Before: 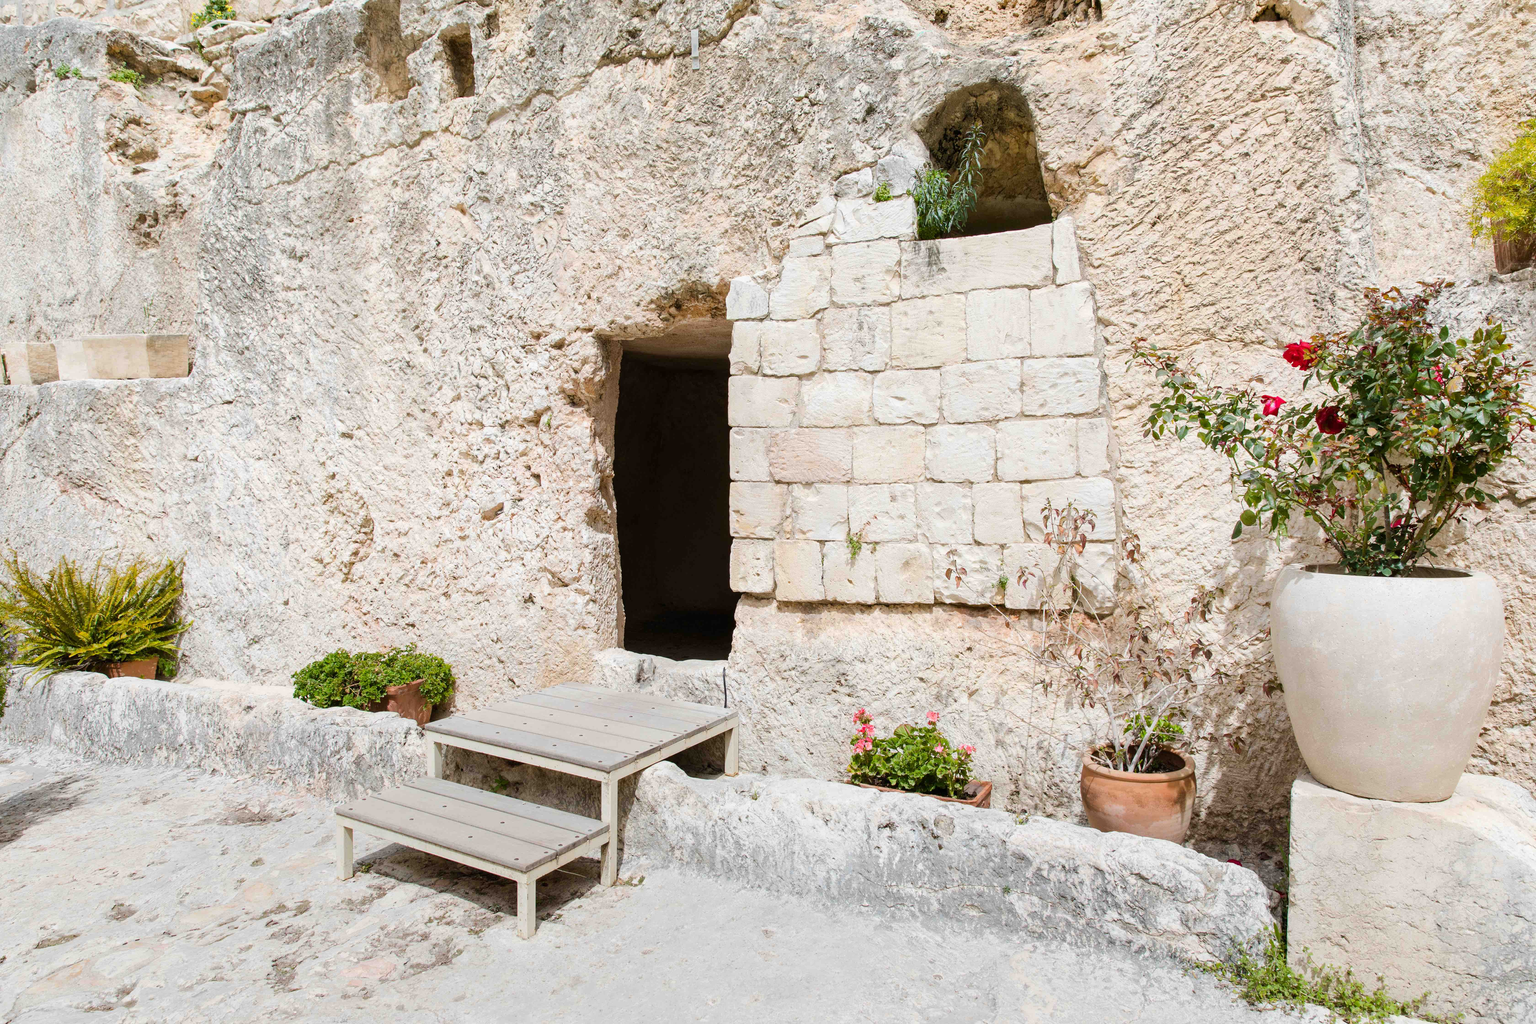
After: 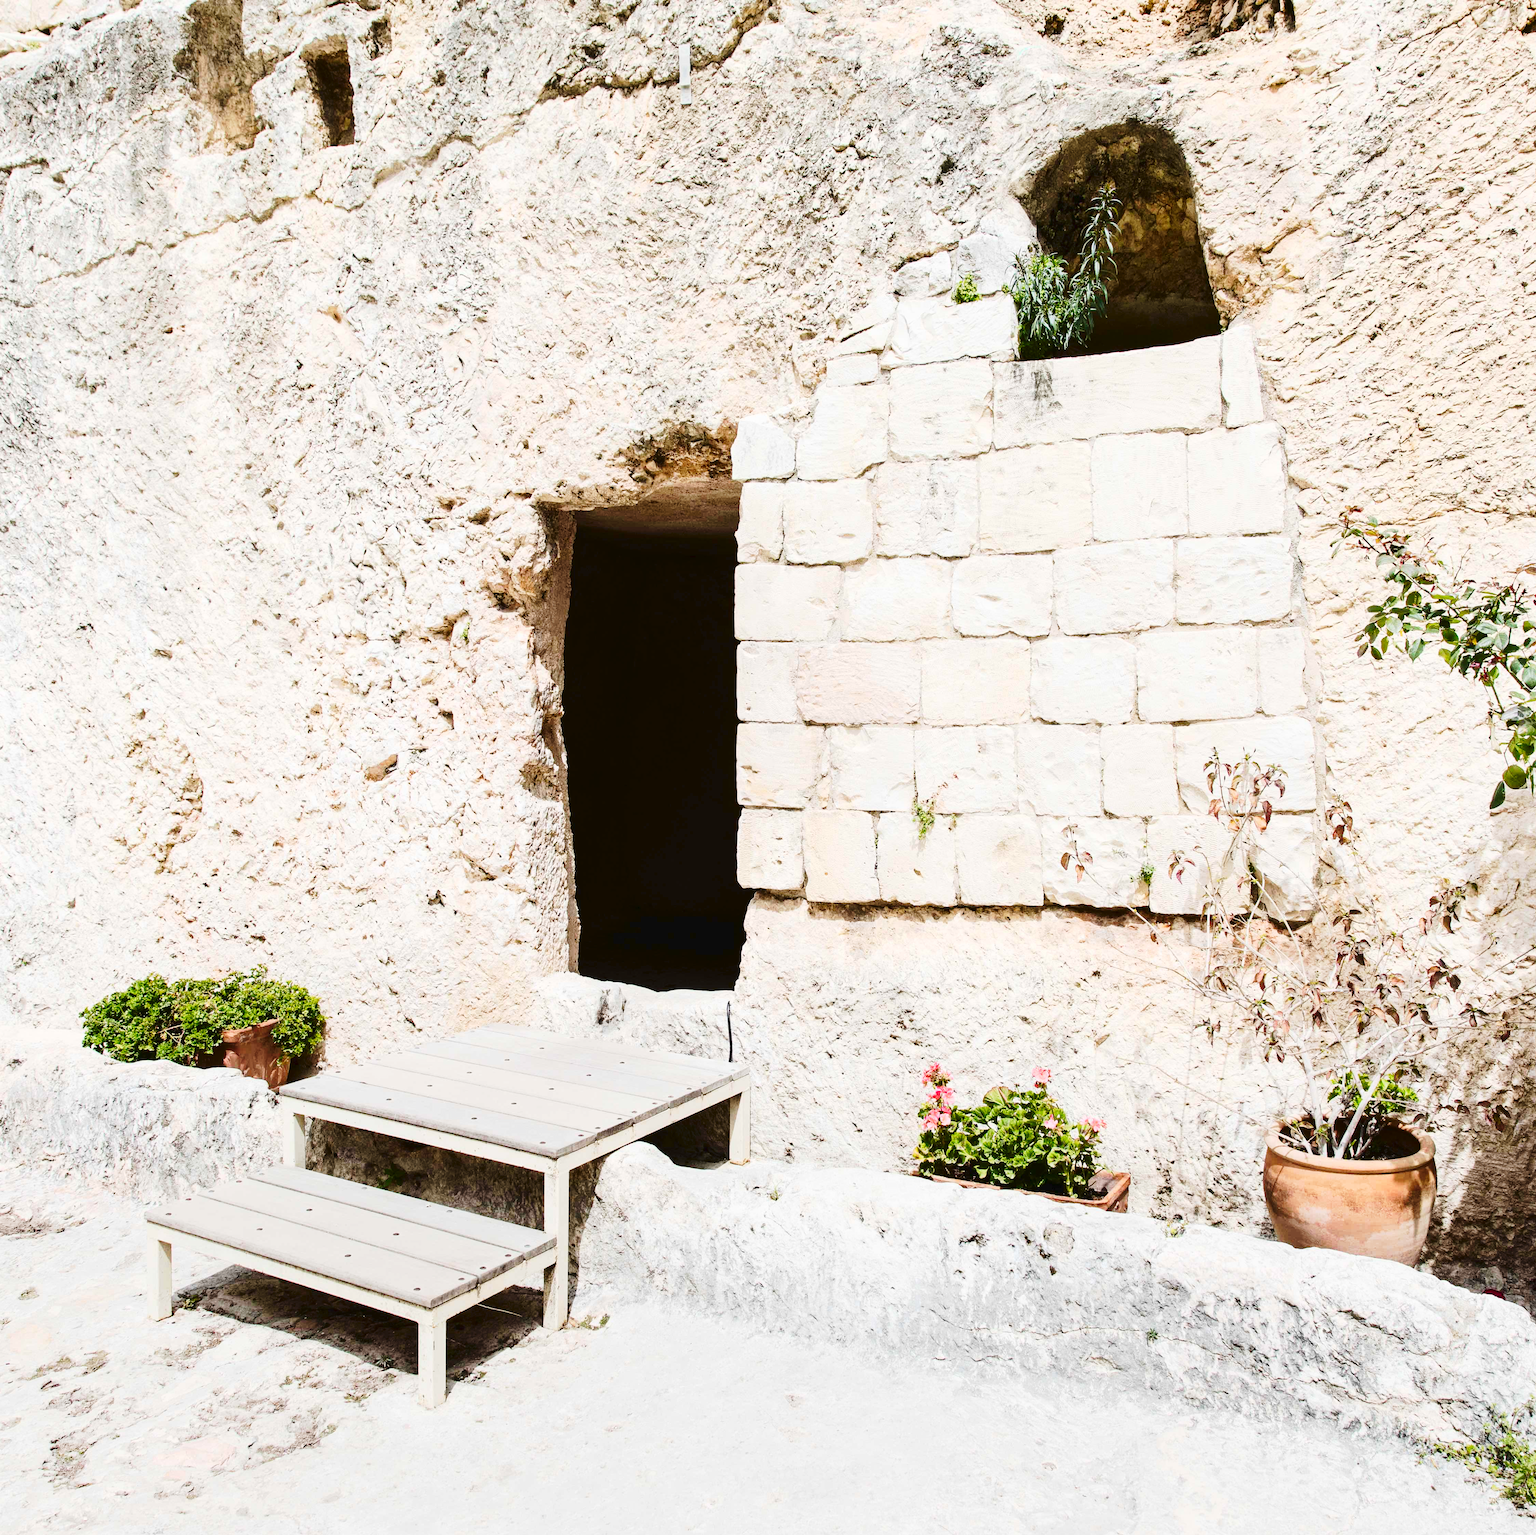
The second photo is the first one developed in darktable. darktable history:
crop and rotate: left 15.546%, right 17.787%
tone curve: curves: ch0 [(0, 0) (0.003, 0.024) (0.011, 0.032) (0.025, 0.041) (0.044, 0.054) (0.069, 0.069) (0.1, 0.09) (0.136, 0.116) (0.177, 0.162) (0.224, 0.213) (0.277, 0.278) (0.335, 0.359) (0.399, 0.447) (0.468, 0.543) (0.543, 0.621) (0.623, 0.717) (0.709, 0.807) (0.801, 0.876) (0.898, 0.934) (1, 1)], preserve colors none
contrast brightness saturation: contrast 0.28
